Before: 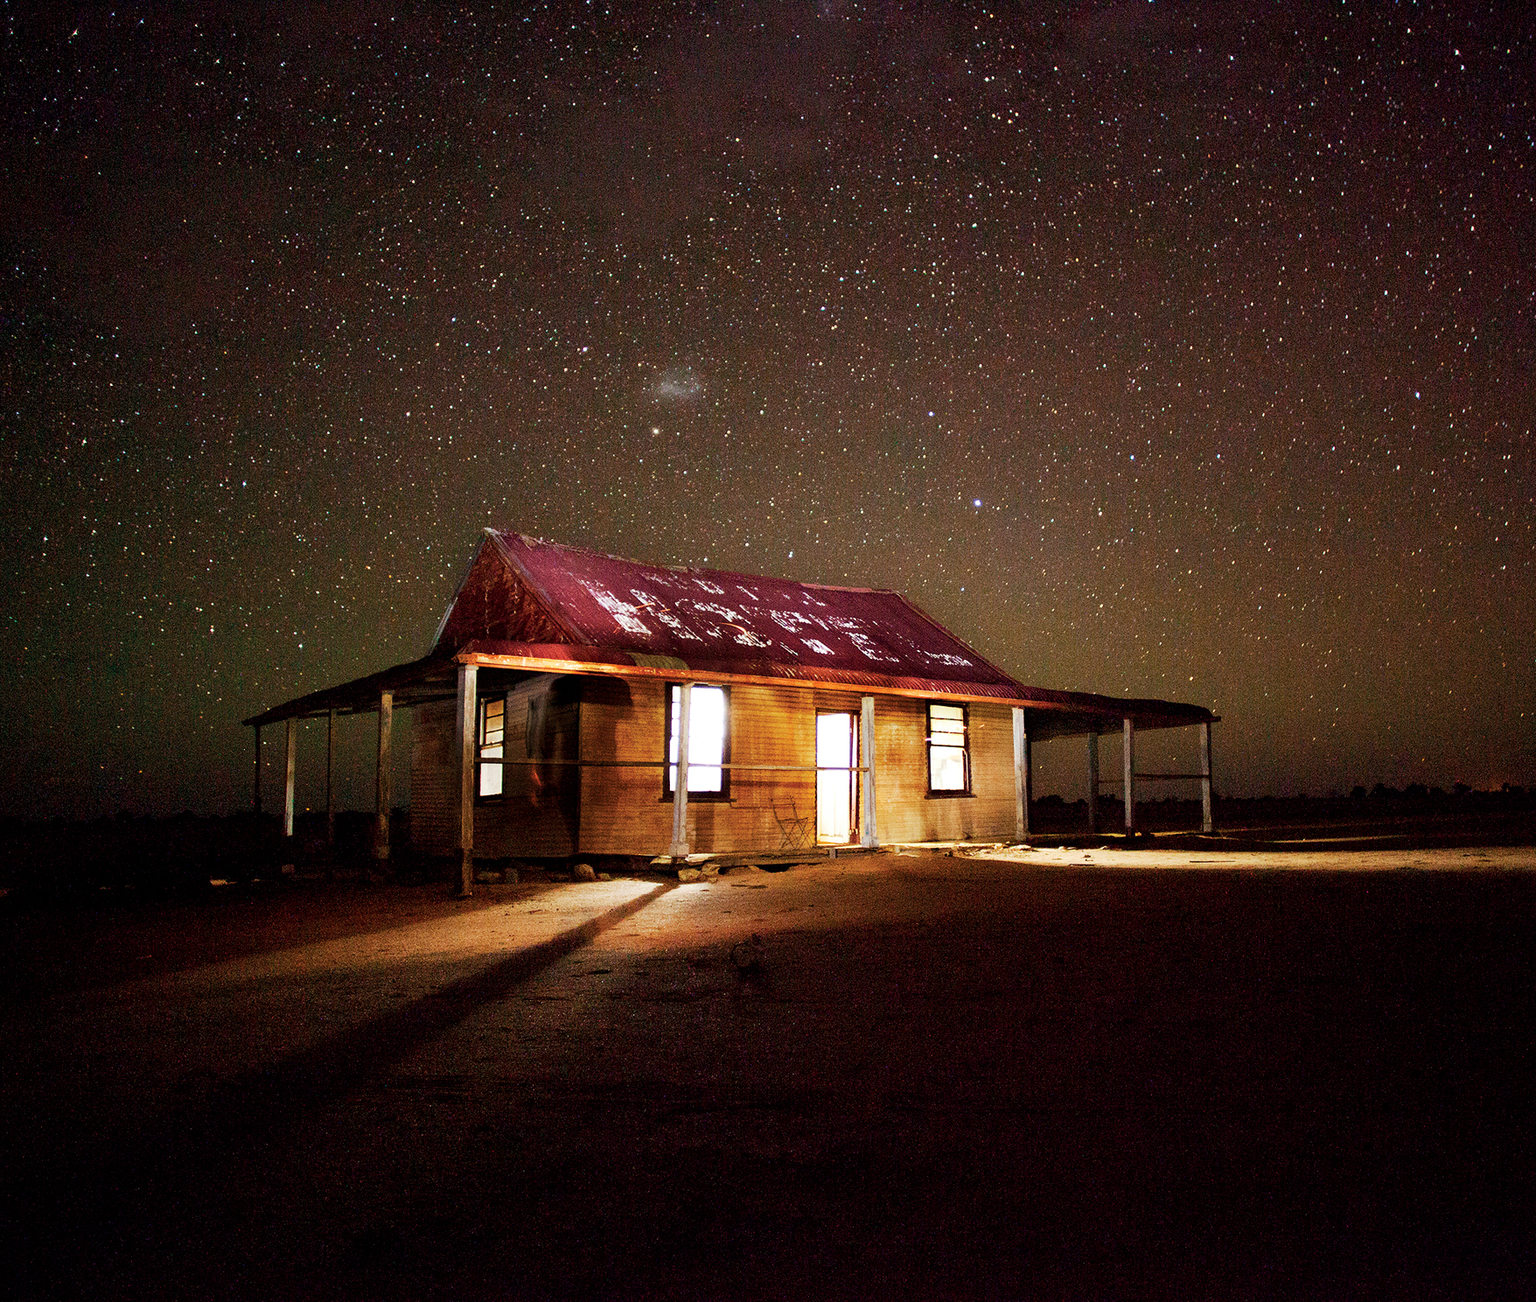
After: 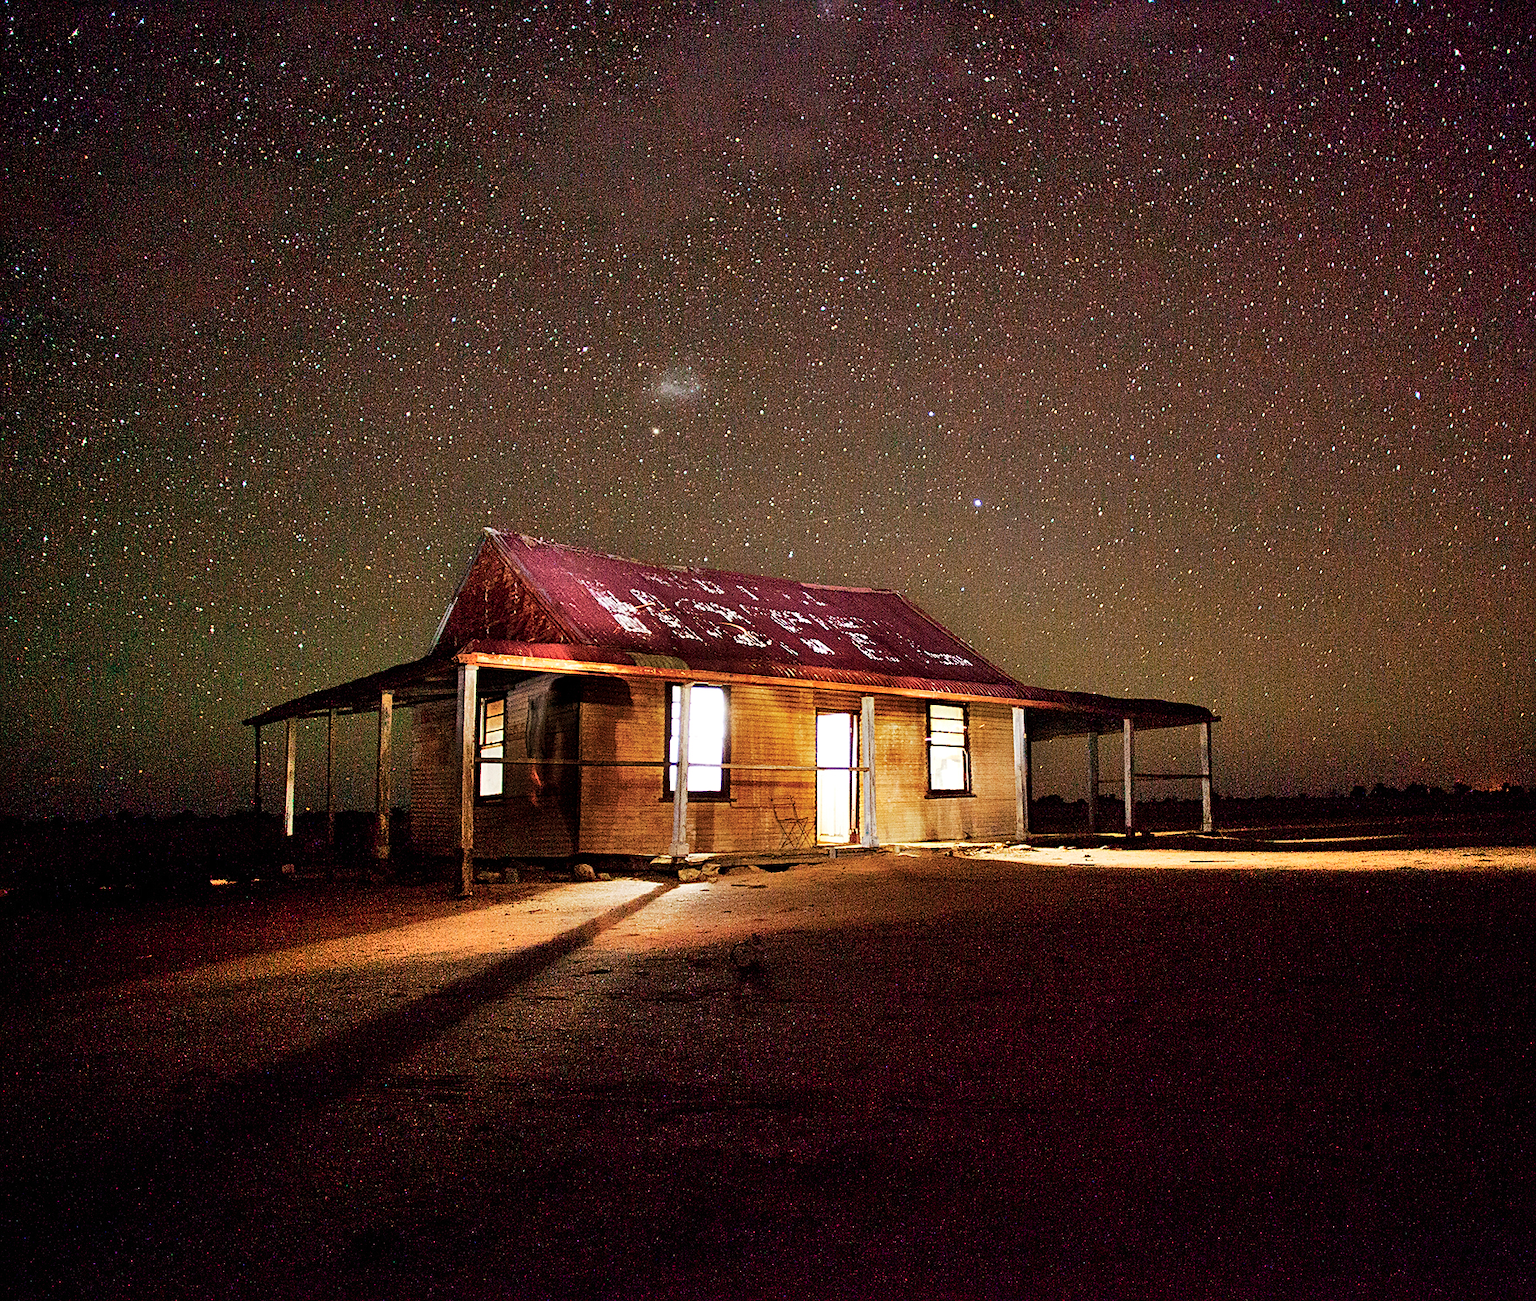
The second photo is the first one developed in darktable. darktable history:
sharpen: on, module defaults
tone equalizer: on, module defaults
shadows and highlights: low approximation 0.01, soften with gaussian
